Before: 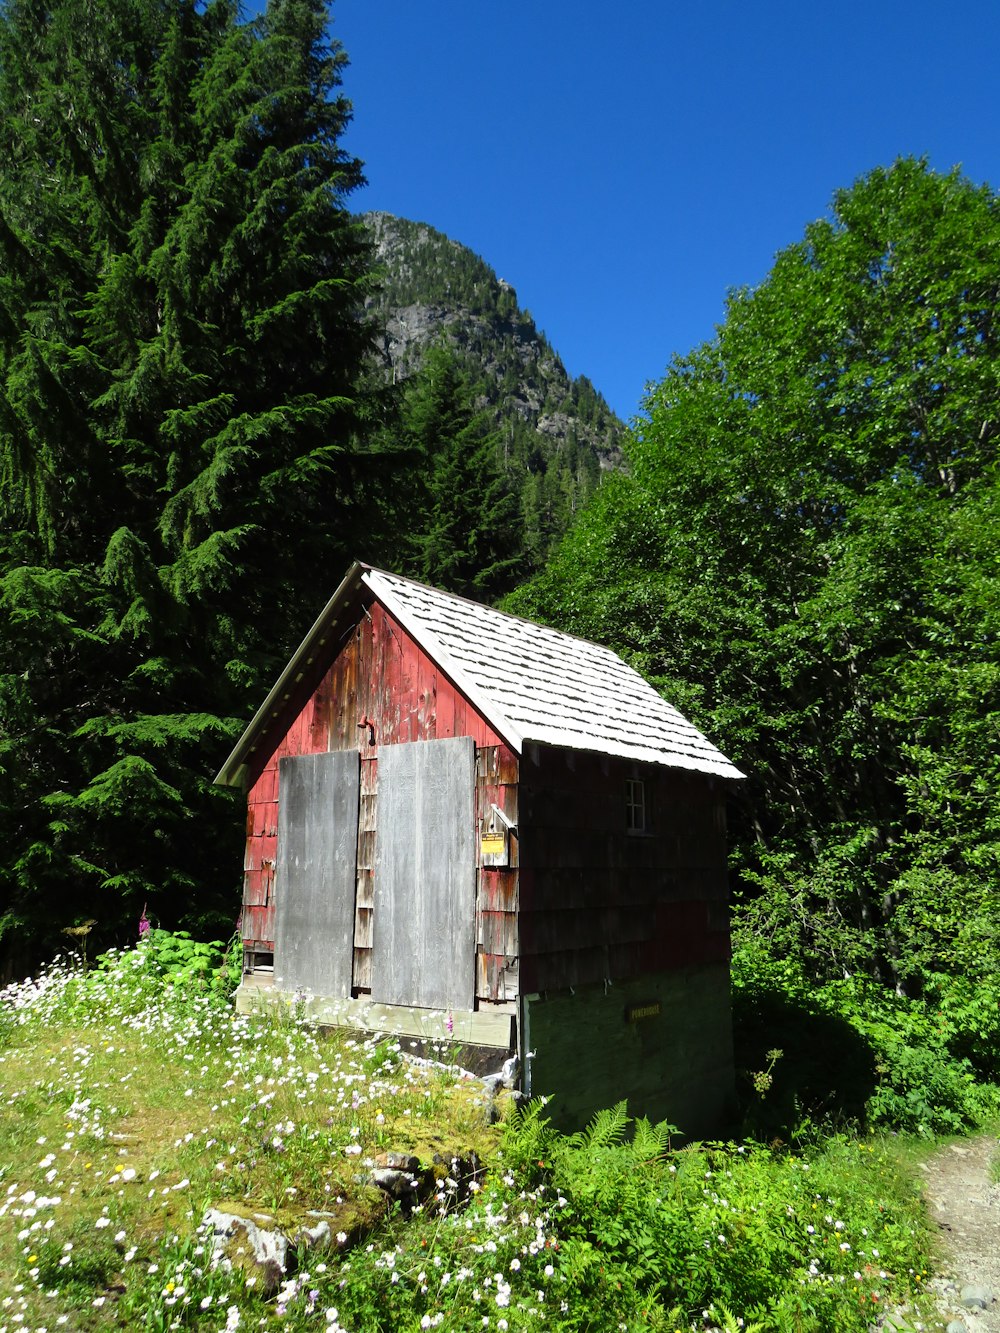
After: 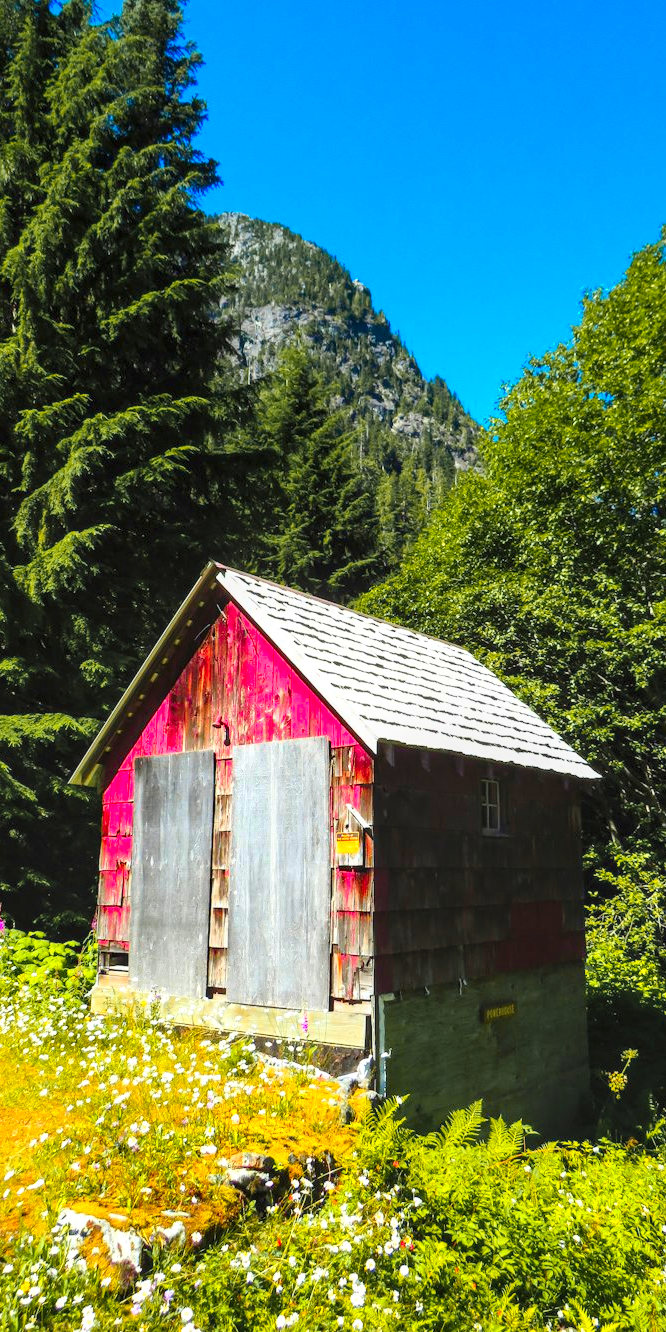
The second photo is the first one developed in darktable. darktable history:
local contrast: on, module defaults
shadows and highlights: shadows 25.24, white point adjustment -2.83, highlights -29.85
crop and rotate: left 14.506%, right 18.873%
exposure: black level correction 0, exposure 0.499 EV, compensate highlight preservation false
contrast brightness saturation: contrast 0.202, brightness 0.191, saturation 0.79
color zones: curves: ch1 [(0.263, 0.53) (0.376, 0.287) (0.487, 0.512) (0.748, 0.547) (1, 0.513)]; ch2 [(0.262, 0.45) (0.751, 0.477)]
